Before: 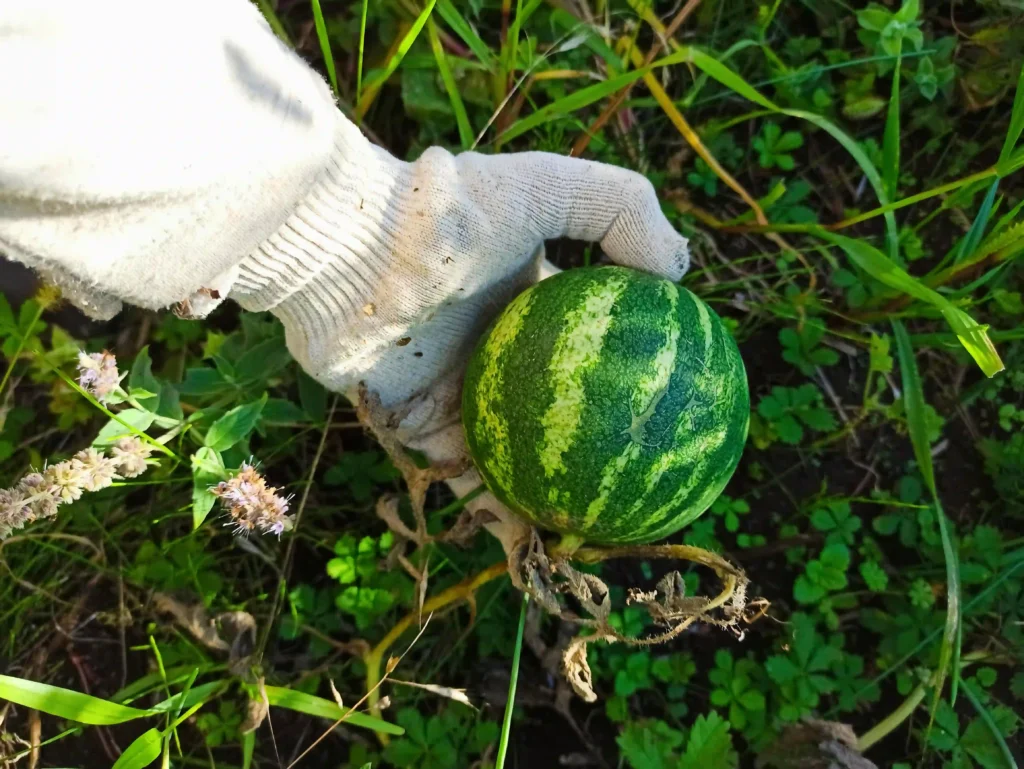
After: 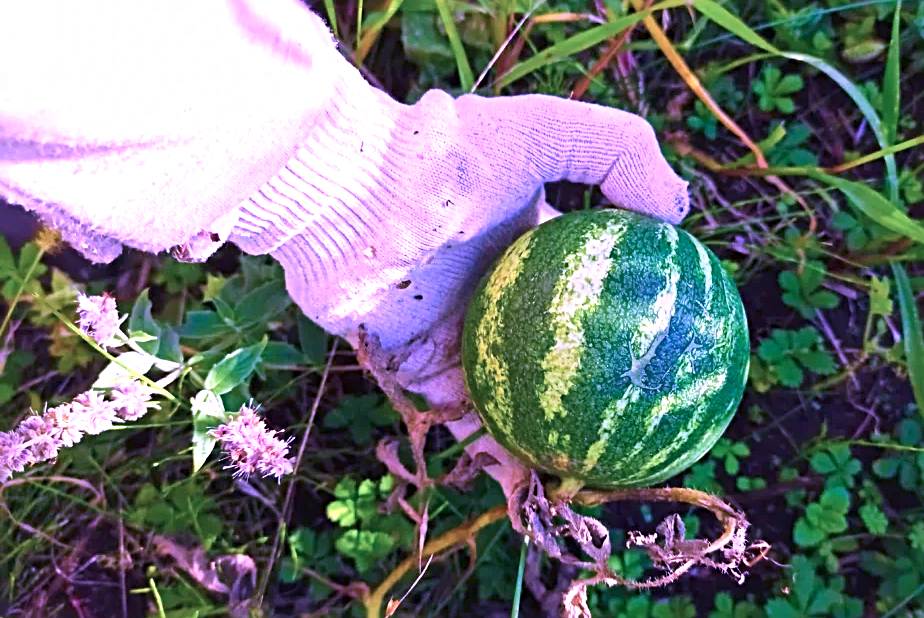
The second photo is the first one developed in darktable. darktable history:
color balance rgb: shadows lift › chroma 2%, shadows lift › hue 134.76°, perceptual saturation grading › global saturation 29.438%
exposure: black level correction 0, exposure 0.694 EV, compensate exposure bias true, compensate highlight preservation false
sharpen: radius 3.126
velvia: on, module defaults
crop: top 7.508%, right 9.751%, bottom 12.07%
color calibration: illuminant custom, x 0.379, y 0.481, temperature 4465.78 K
